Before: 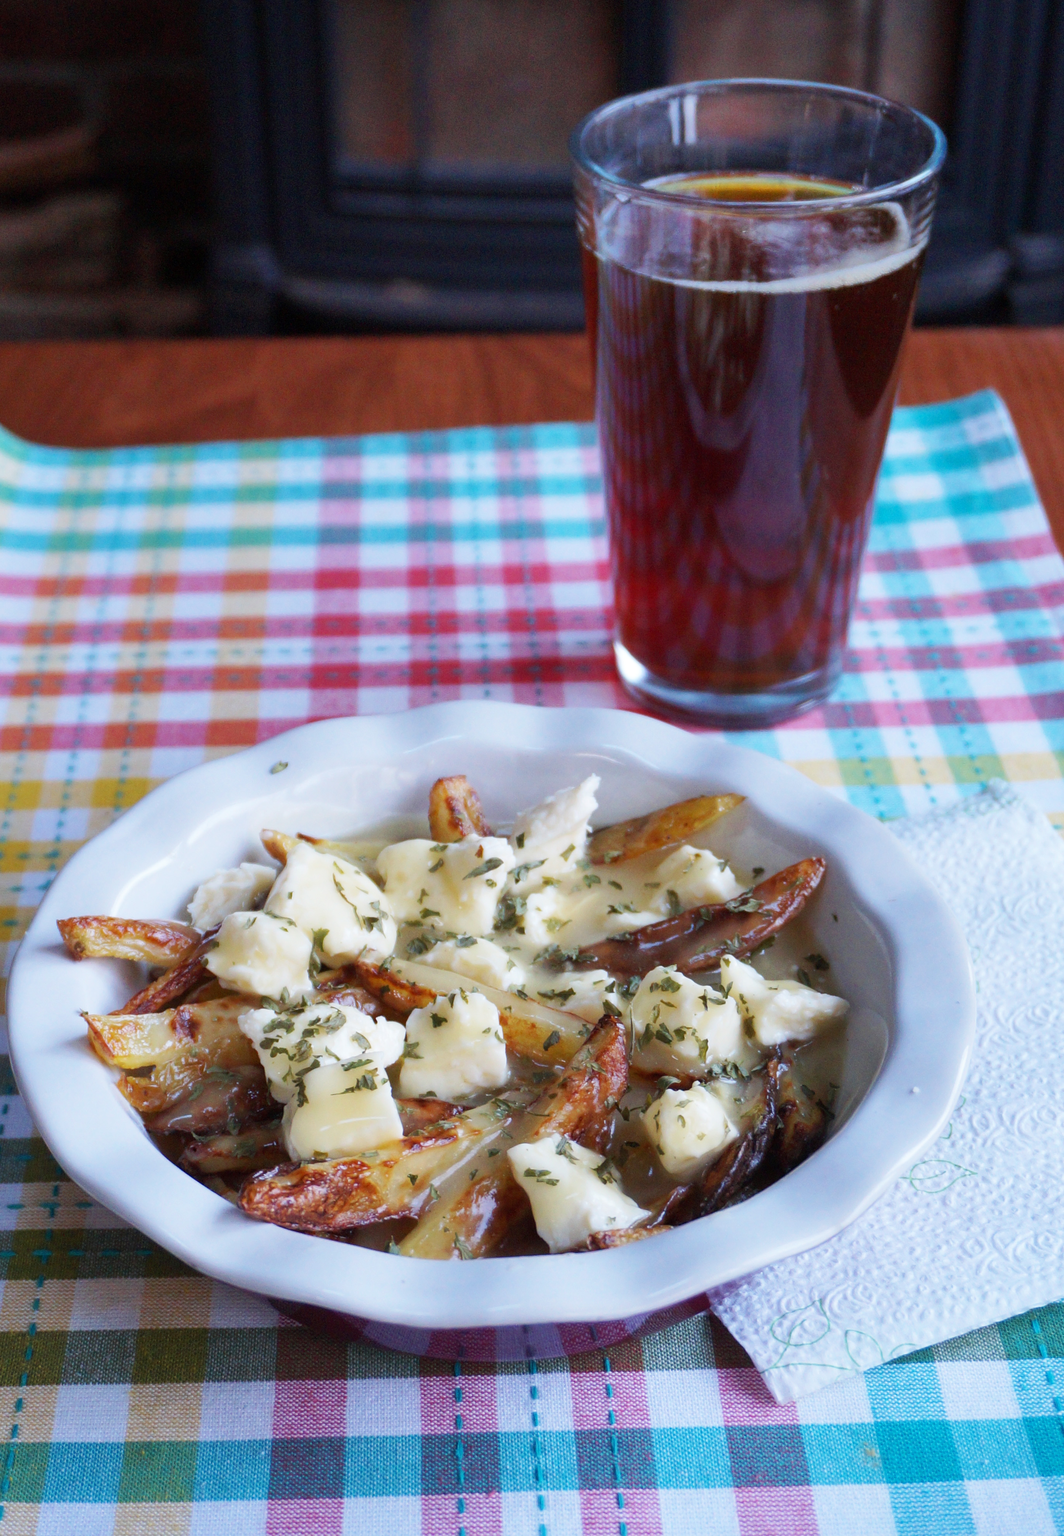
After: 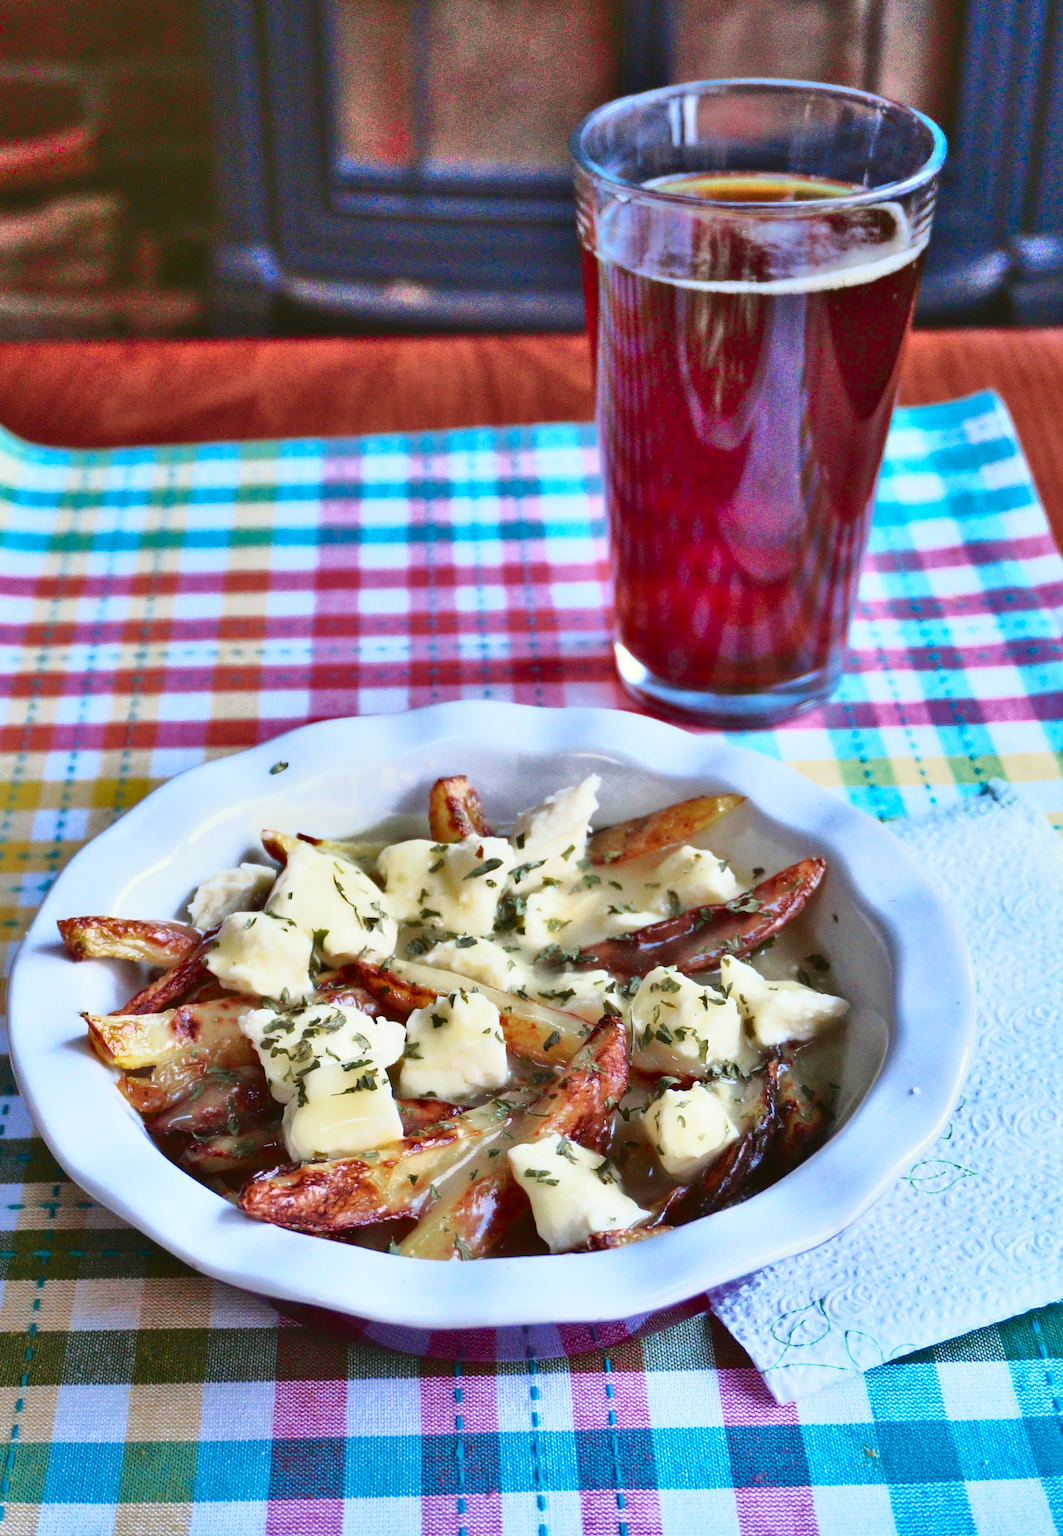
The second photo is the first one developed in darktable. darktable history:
exposure: compensate highlight preservation false
shadows and highlights: shadows 75, highlights -60.85, soften with gaussian
tone curve: curves: ch0 [(0, 0.039) (0.194, 0.159) (0.469, 0.544) (0.693, 0.77) (0.751, 0.871) (1, 1)]; ch1 [(0, 0) (0.508, 0.506) (0.547, 0.563) (0.592, 0.631) (0.715, 0.706) (1, 1)]; ch2 [(0, 0) (0.243, 0.175) (0.362, 0.301) (0.492, 0.515) (0.544, 0.557) (0.595, 0.612) (0.631, 0.641) (1, 1)], color space Lab, independent channels, preserve colors none
